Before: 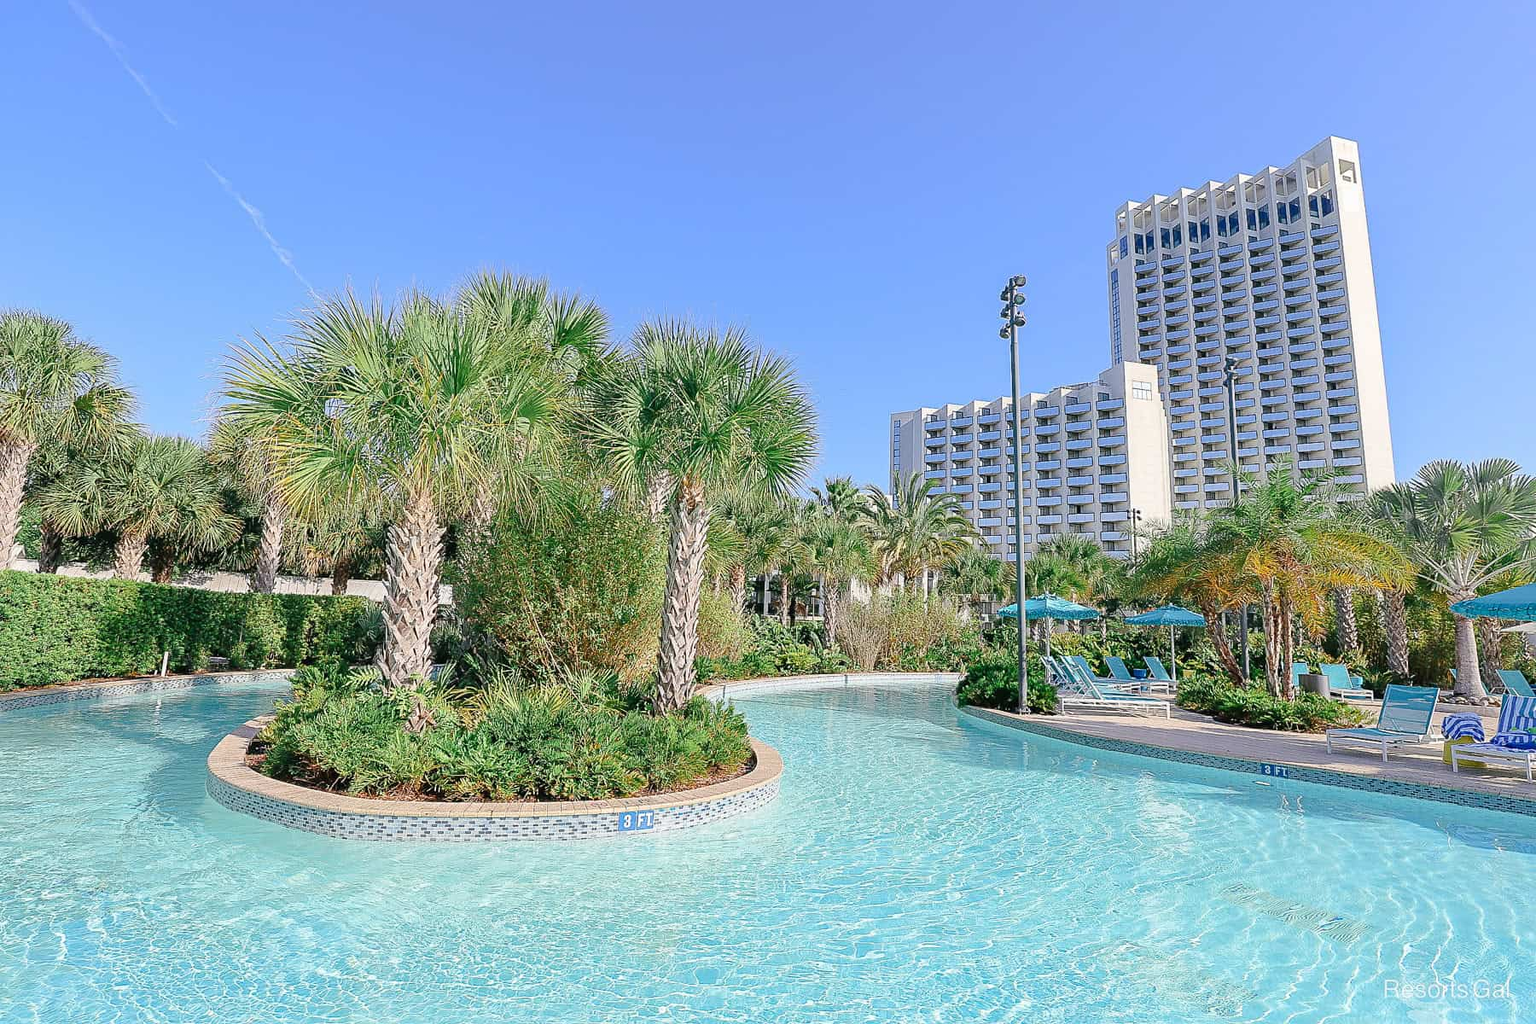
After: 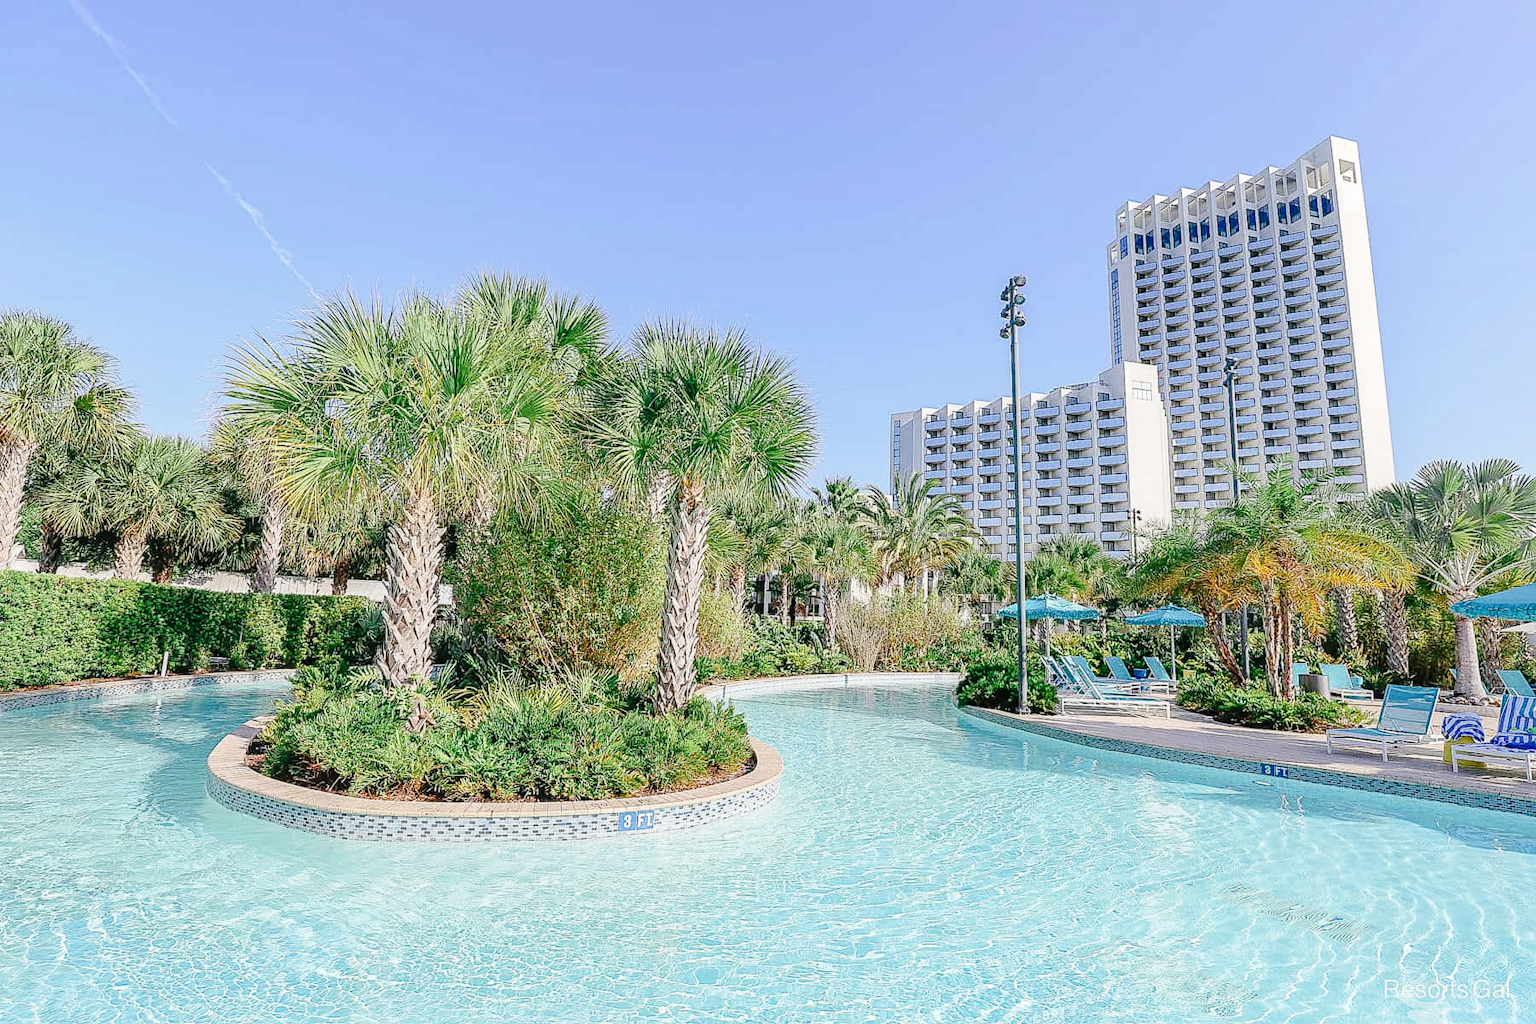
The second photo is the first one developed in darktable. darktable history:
local contrast: on, module defaults
tone curve: curves: ch0 [(0, 0.013) (0.137, 0.121) (0.326, 0.386) (0.489, 0.573) (0.663, 0.749) (0.854, 0.897) (1, 0.974)]; ch1 [(0, 0) (0.366, 0.367) (0.475, 0.453) (0.494, 0.493) (0.504, 0.497) (0.544, 0.579) (0.562, 0.619) (0.622, 0.694) (1, 1)]; ch2 [(0, 0) (0.333, 0.346) (0.375, 0.375) (0.424, 0.43) (0.476, 0.492) (0.502, 0.503) (0.533, 0.541) (0.572, 0.615) (0.605, 0.656) (0.641, 0.709) (1, 1)], preserve colors none
